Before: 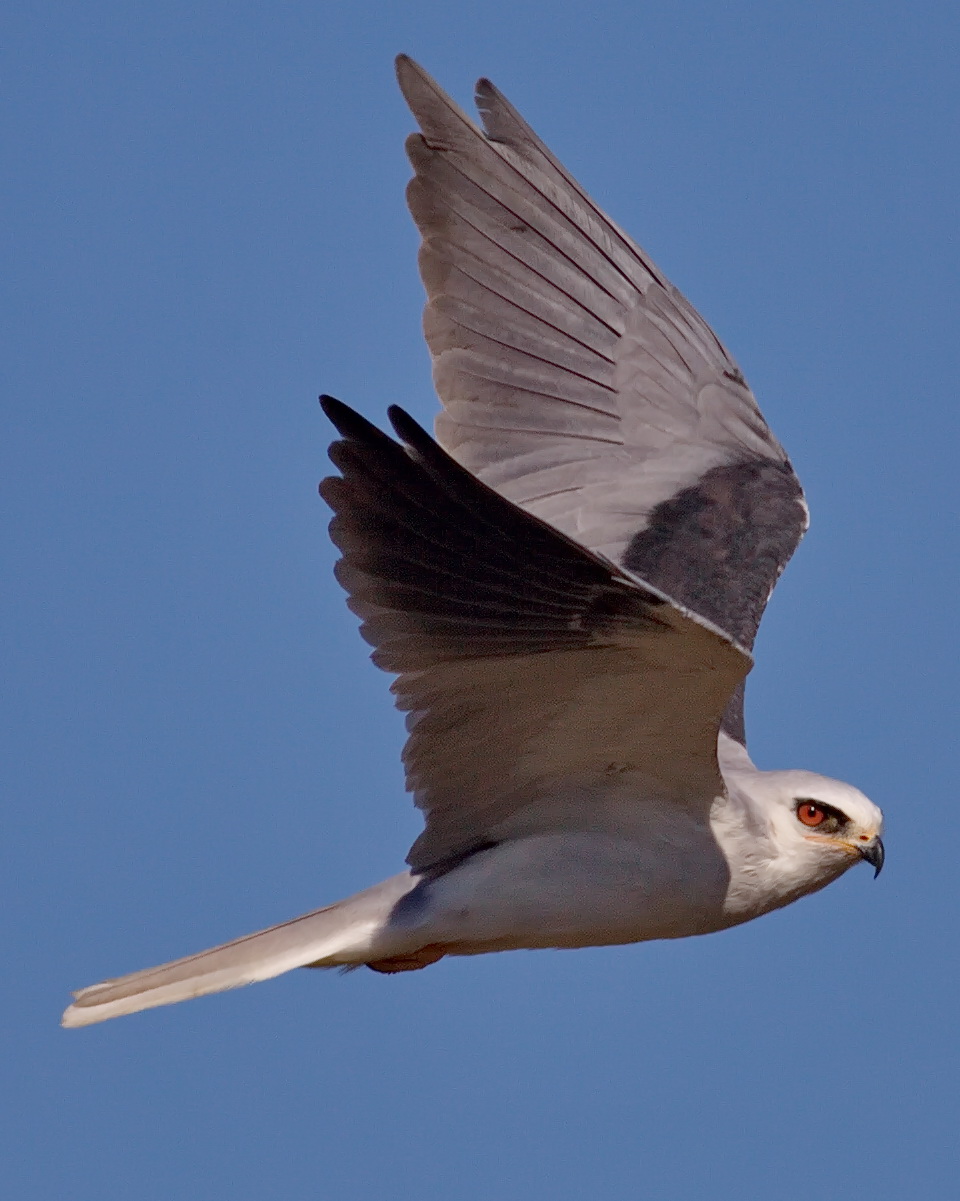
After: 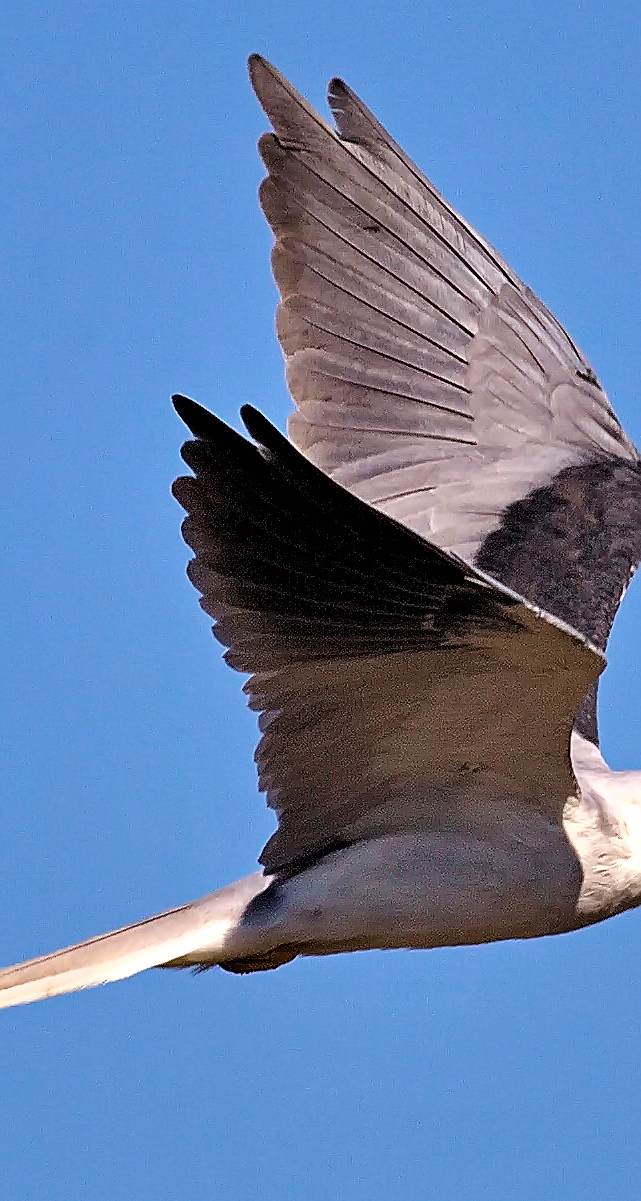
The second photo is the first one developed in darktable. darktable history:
tone curve: curves: ch0 [(0, 0) (0.003, 0) (0.011, 0.001) (0.025, 0.003) (0.044, 0.004) (0.069, 0.007) (0.1, 0.01) (0.136, 0.033) (0.177, 0.082) (0.224, 0.141) (0.277, 0.208) (0.335, 0.282) (0.399, 0.363) (0.468, 0.451) (0.543, 0.545) (0.623, 0.647) (0.709, 0.756) (0.801, 0.87) (0.898, 0.972) (1, 1)], color space Lab, linked channels, preserve colors none
crop: left 15.385%, right 17.815%
sharpen: radius 1.362, amount 1.254, threshold 0.733
haze removal: compatibility mode true, adaptive false
exposure: black level correction 0, exposure 0.7 EV, compensate highlight preservation false
velvia: strength 16.56%
